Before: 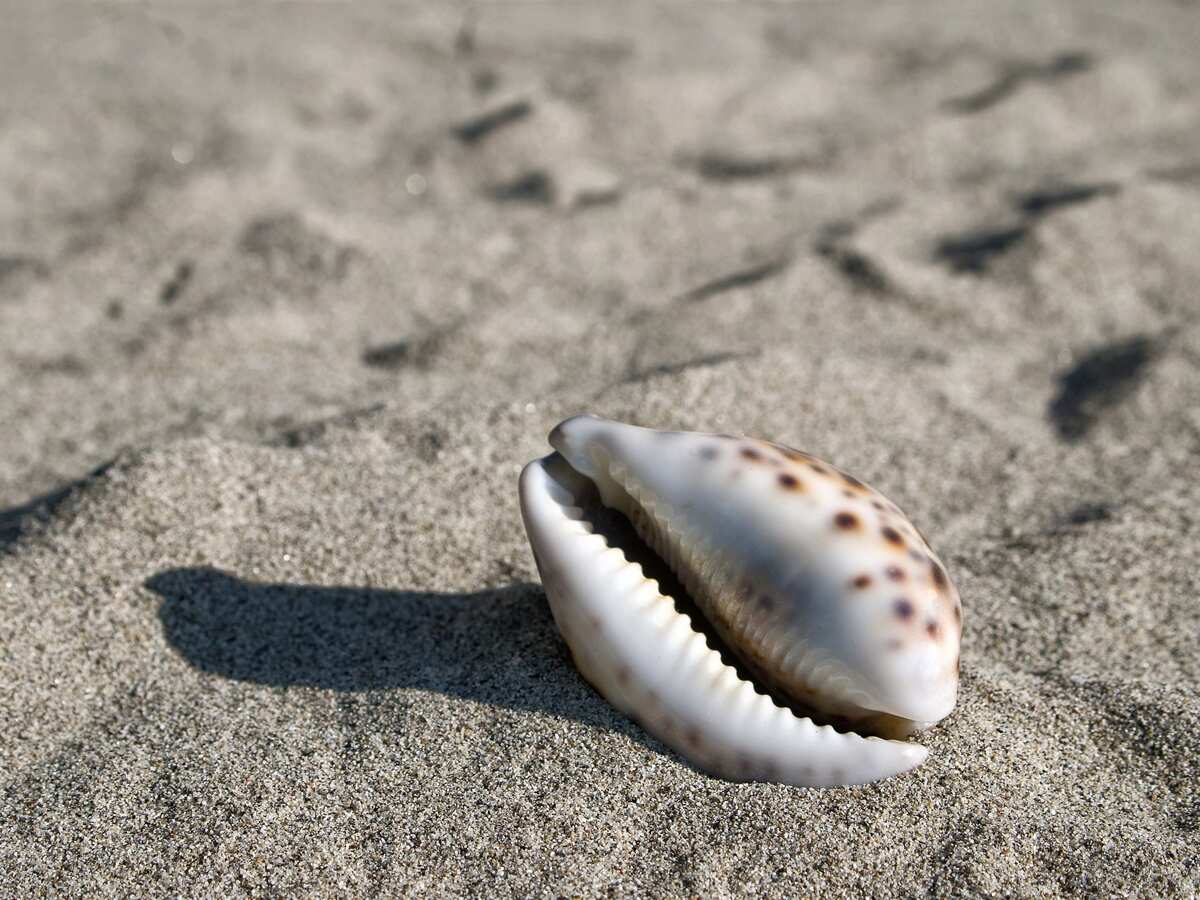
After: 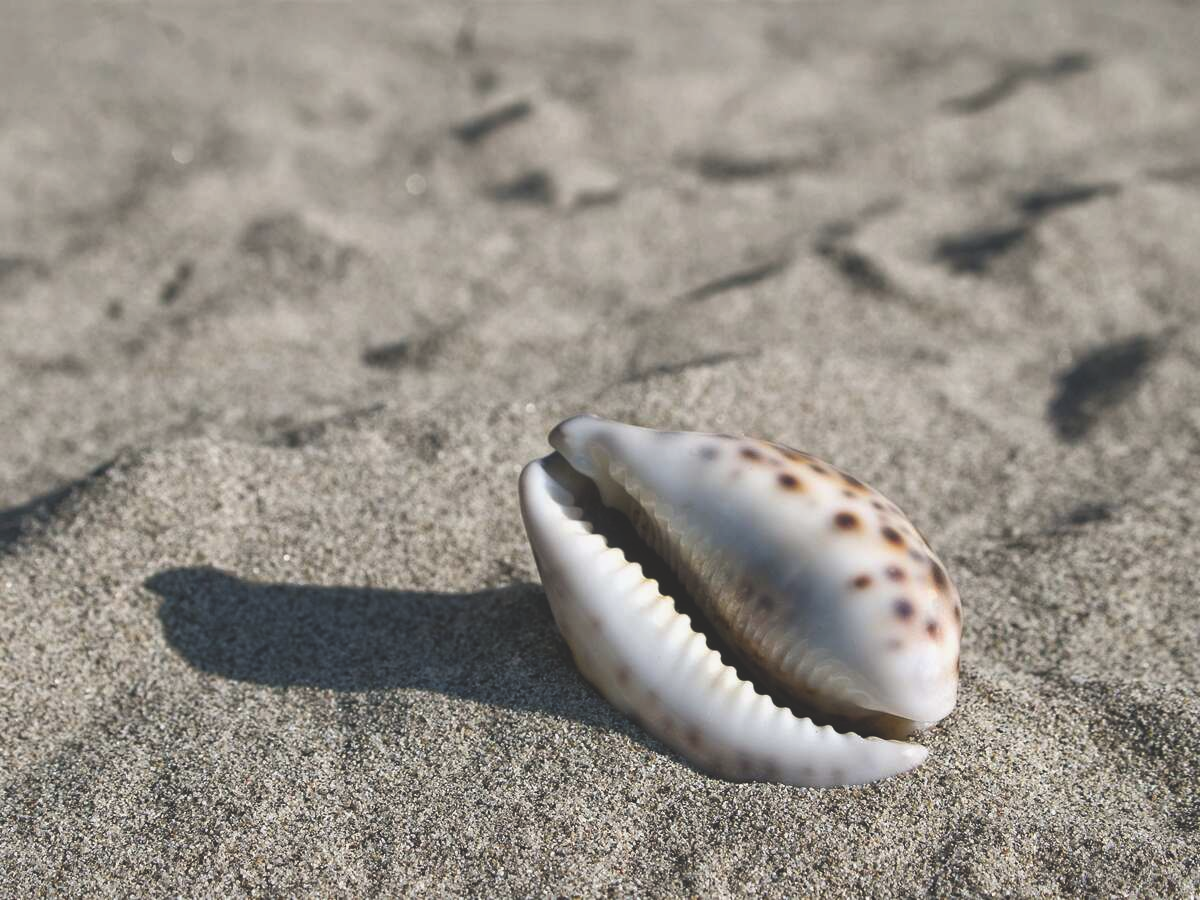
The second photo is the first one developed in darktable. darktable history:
exposure: black level correction -0.025, exposure -0.118 EV, compensate highlight preservation false
